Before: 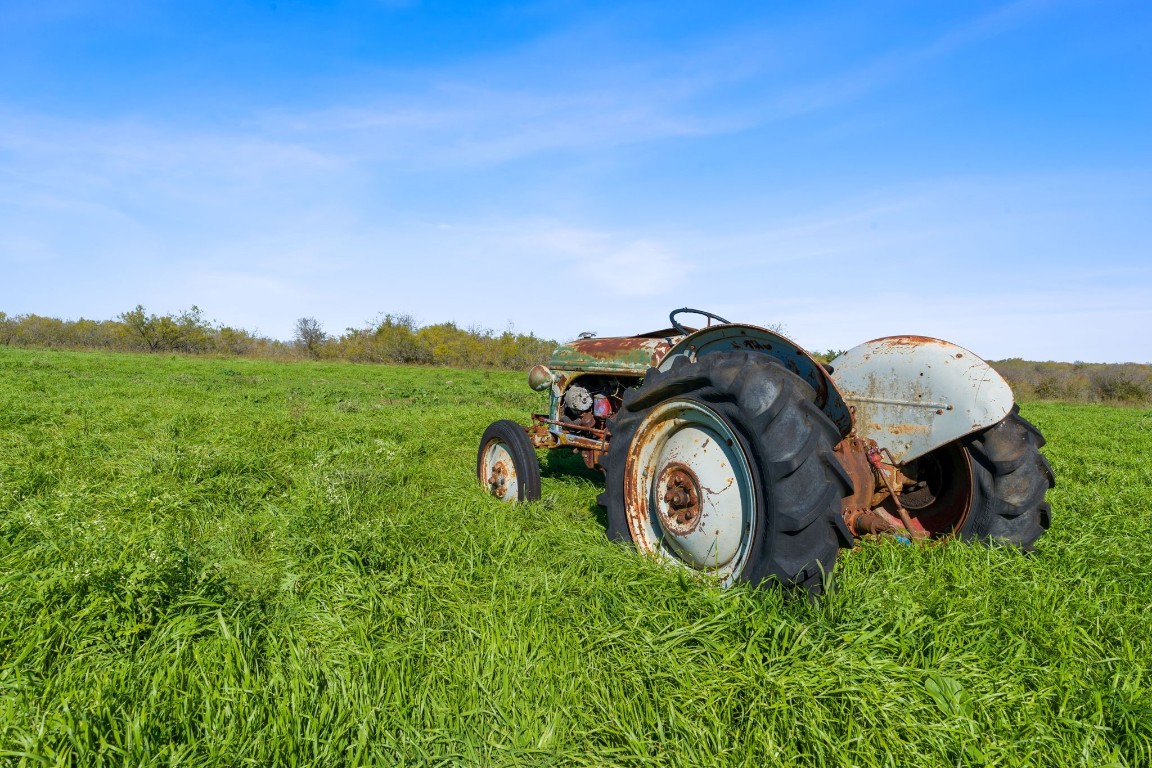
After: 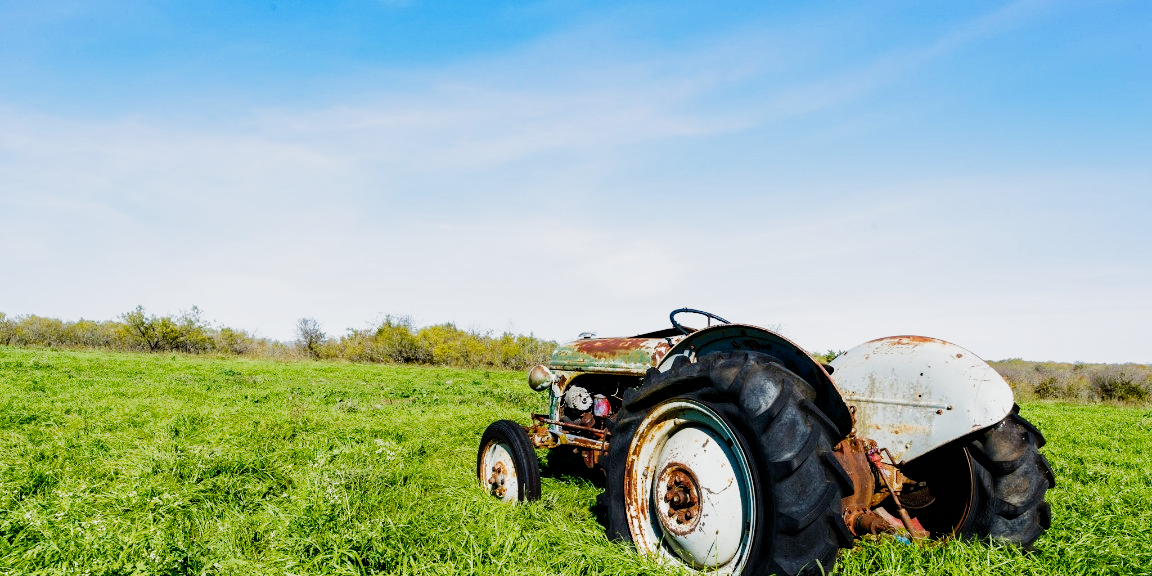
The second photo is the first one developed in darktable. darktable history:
crop: bottom 24.991%
filmic rgb: black relative exposure -5.07 EV, white relative exposure 3.98 EV, hardness 2.88, contrast 1.299, preserve chrominance no, color science v4 (2020), contrast in shadows soft
tone equalizer: -8 EV 0.001 EV, -7 EV -0.002 EV, -6 EV 0.005 EV, -5 EV -0.069 EV, -4 EV -0.12 EV, -3 EV -0.185 EV, -2 EV 0.217 EV, -1 EV 0.719 EV, +0 EV 0.508 EV, smoothing 1
